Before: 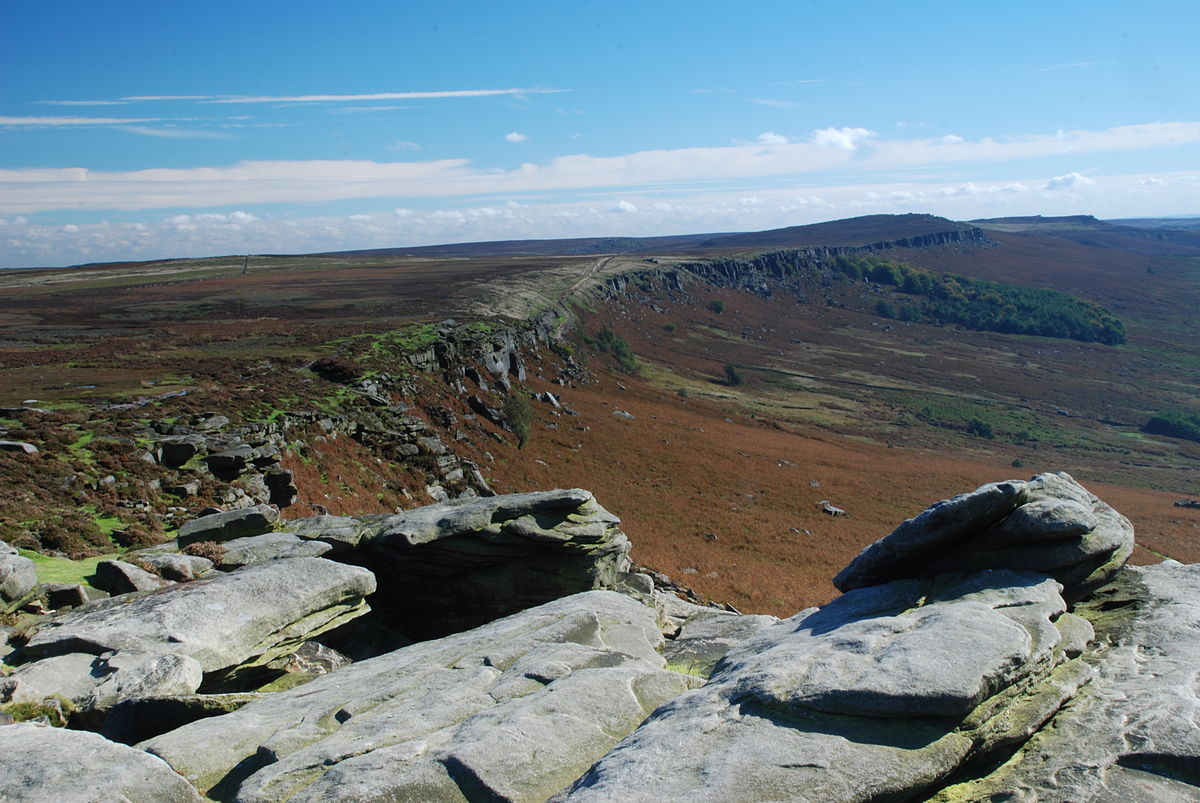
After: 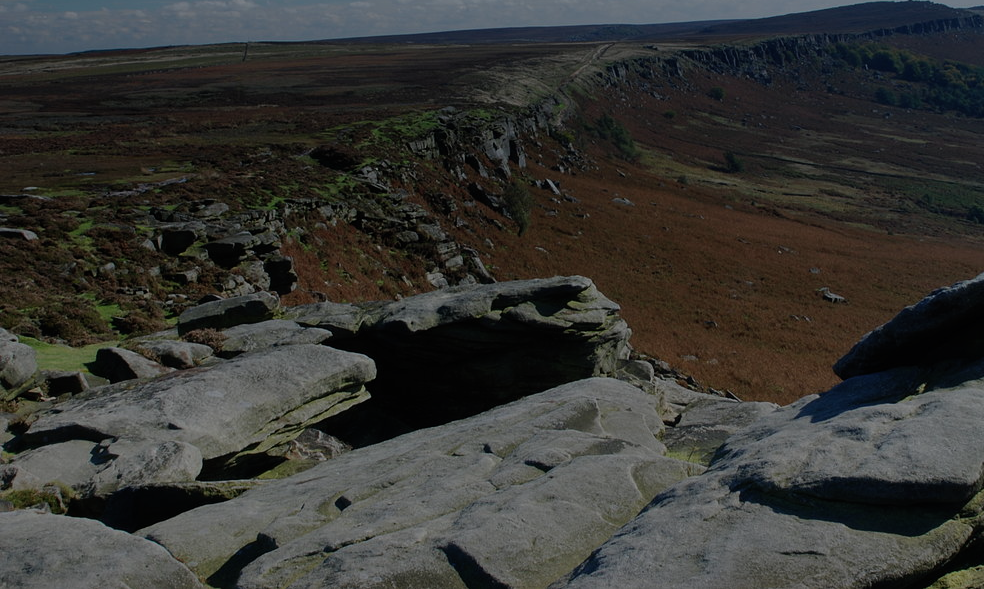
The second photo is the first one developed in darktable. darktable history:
shadows and highlights: shadows 30.63, highlights -63.22, shadows color adjustment 98%, highlights color adjustment 58.61%, soften with gaussian
crop: top 26.531%, right 17.959%
exposure: exposure -2.002 EV, compensate highlight preservation false
